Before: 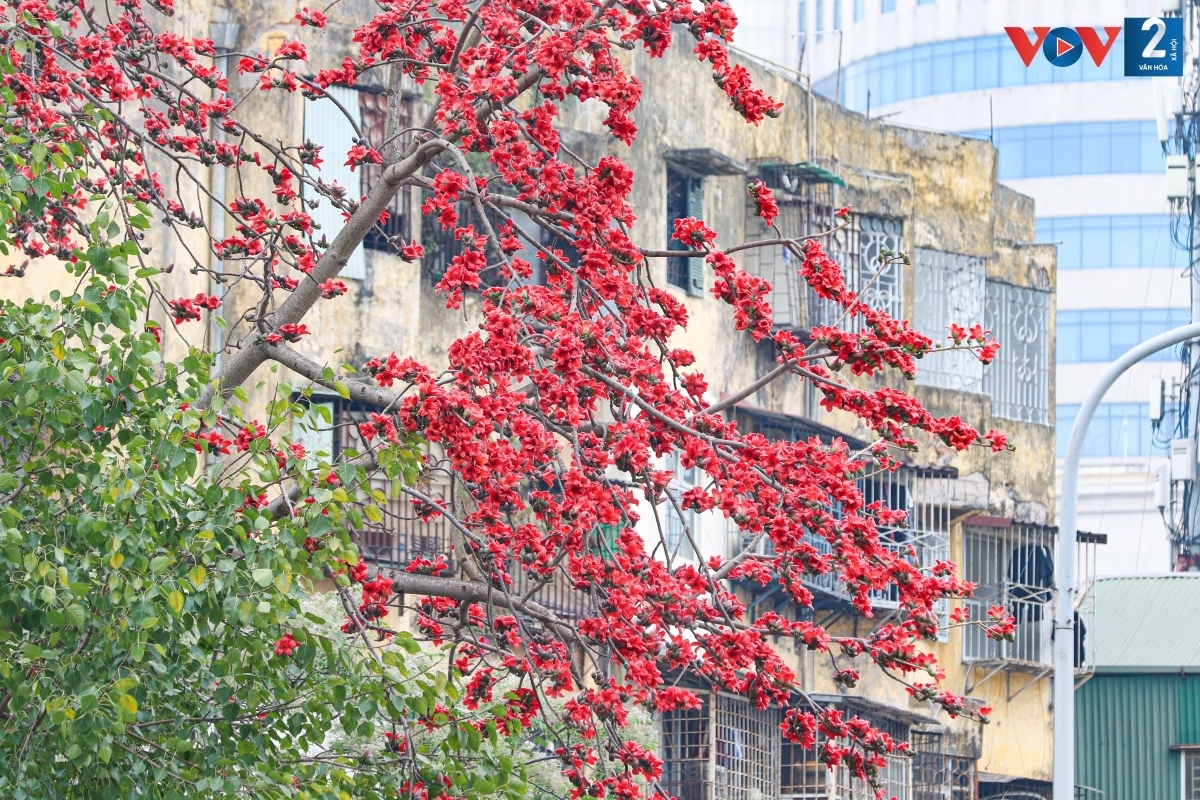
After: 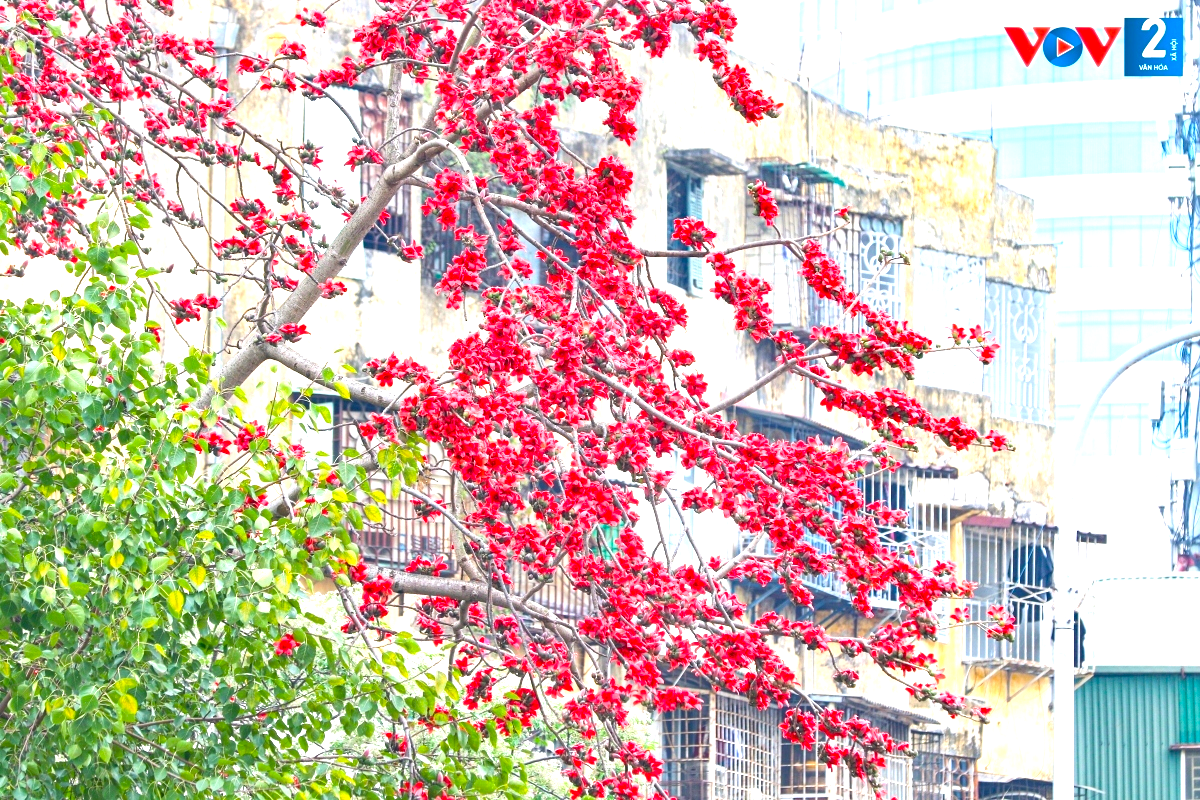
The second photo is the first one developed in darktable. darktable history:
color balance rgb: power › hue 329.87°, perceptual saturation grading › global saturation 36.268%
exposure: black level correction 0, exposure 1.106 EV, compensate highlight preservation false
